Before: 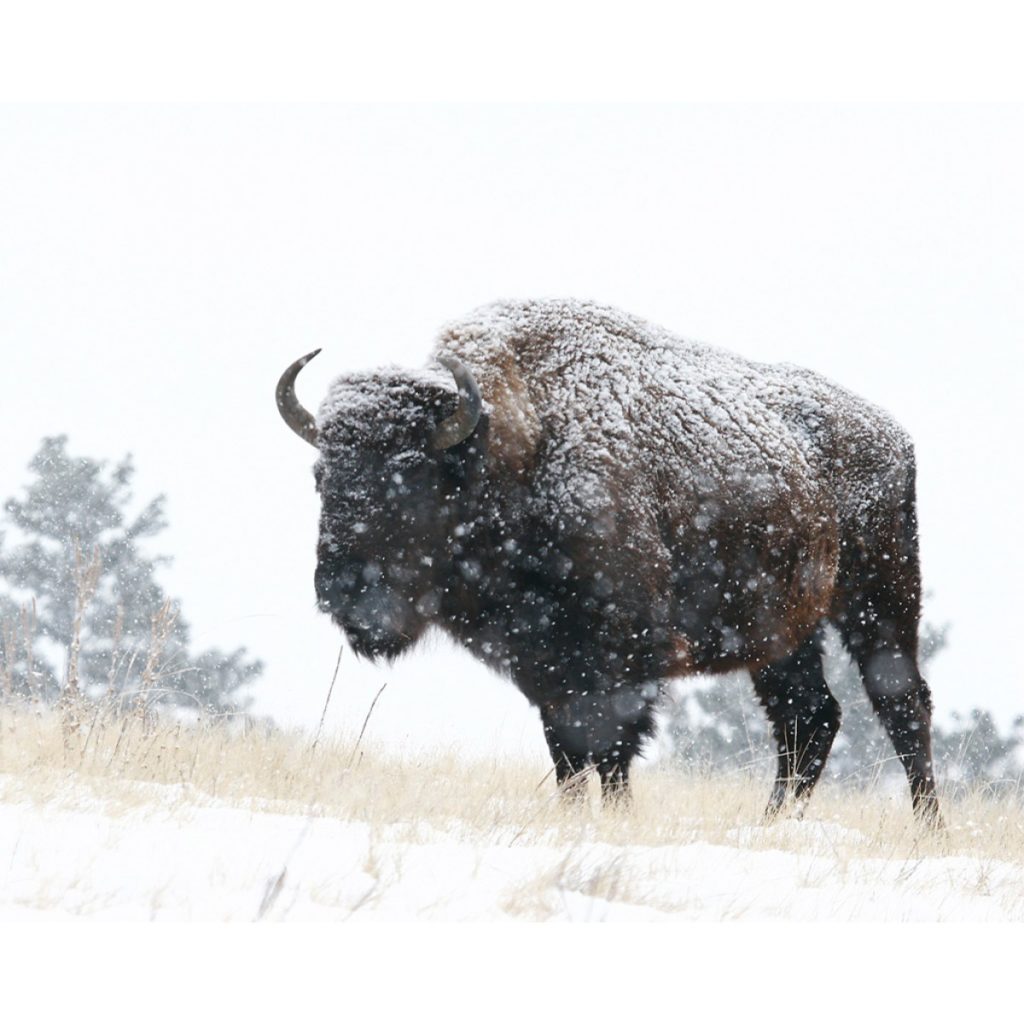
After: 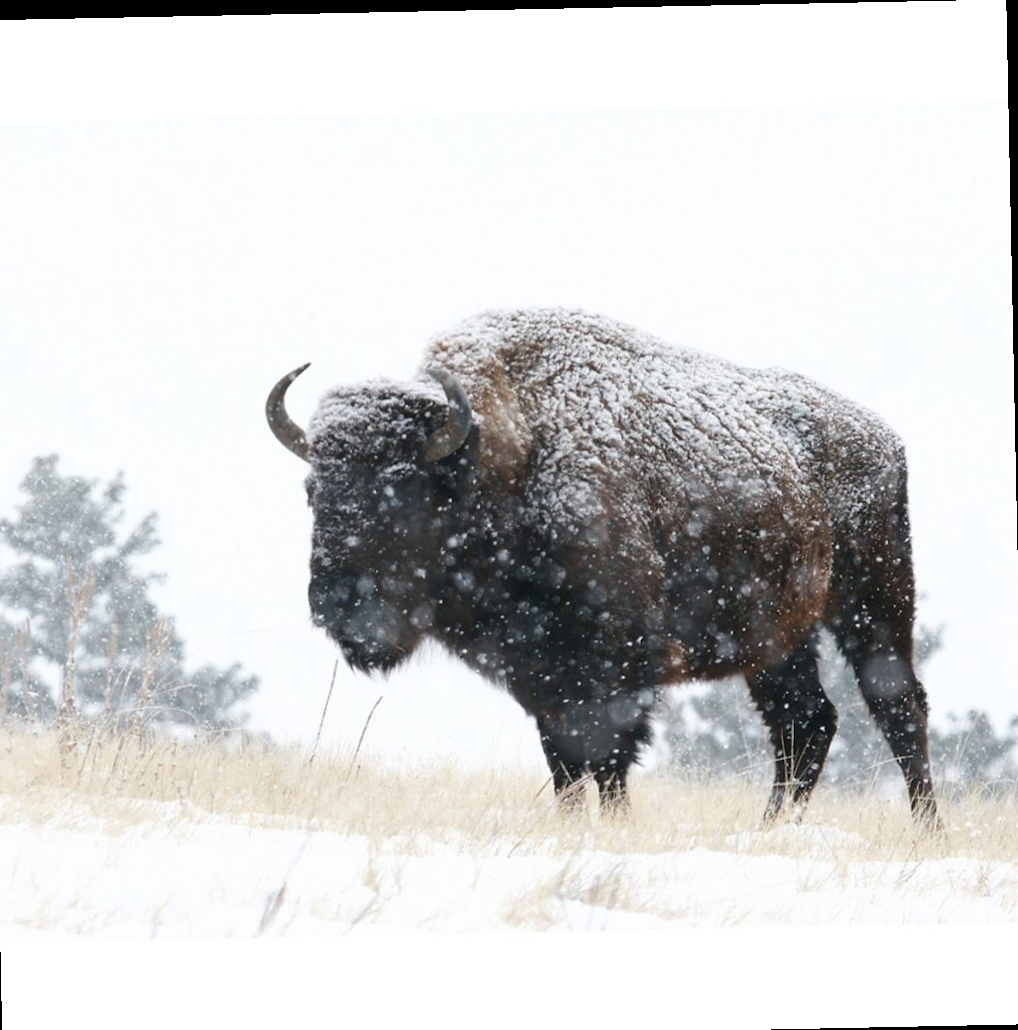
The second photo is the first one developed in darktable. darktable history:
rotate and perspective: rotation -1.17°, automatic cropping off
crop and rotate: left 1.774%, right 0.633%, bottom 1.28%
